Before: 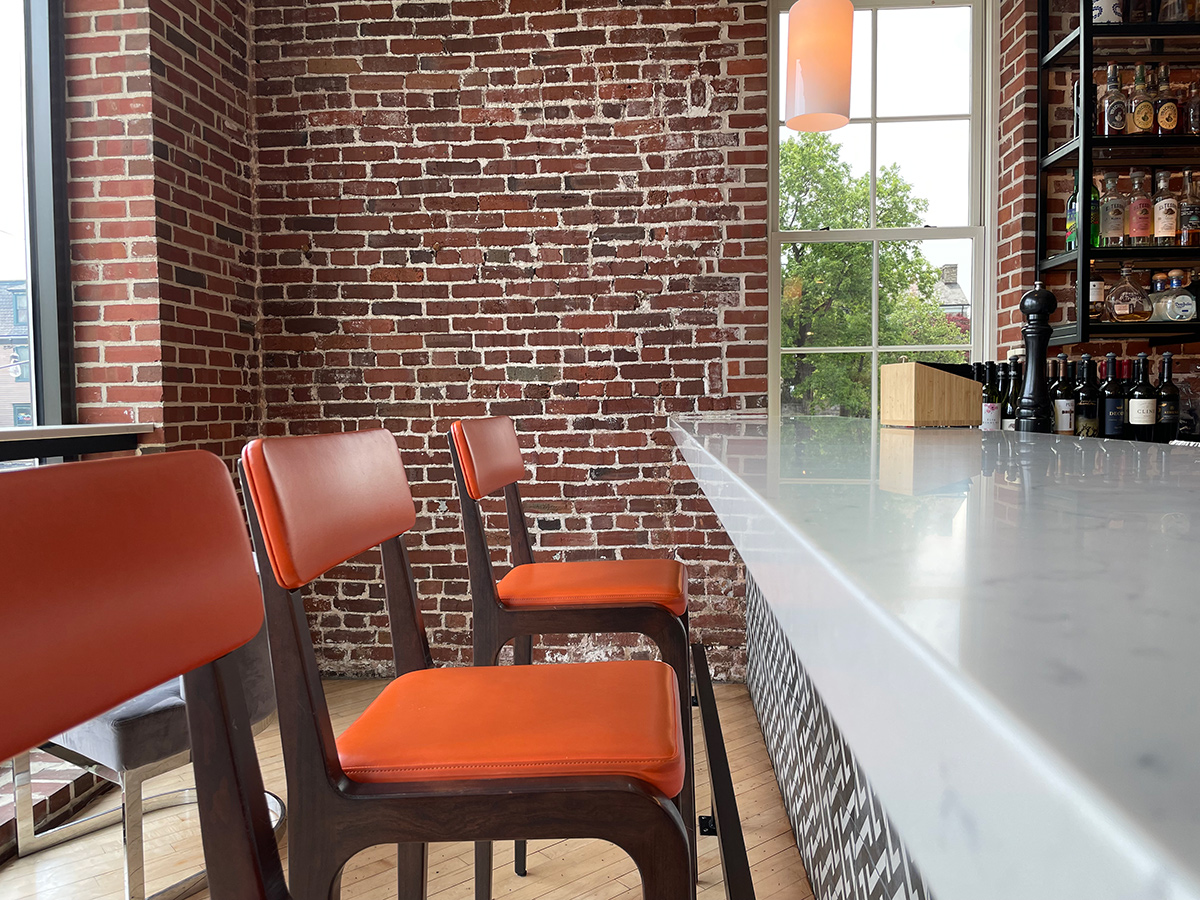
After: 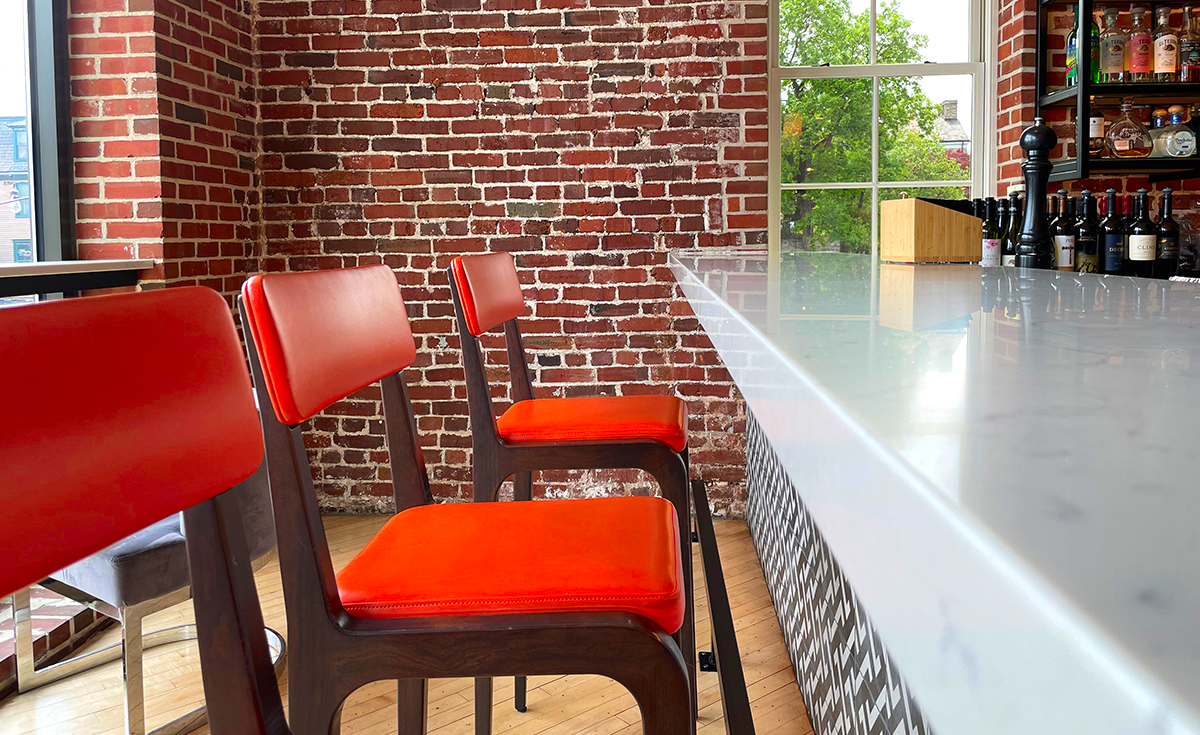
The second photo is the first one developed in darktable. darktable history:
crop and rotate: top 18.243%
levels: levels [0, 0.476, 0.951]
contrast brightness saturation: saturation 0.5
